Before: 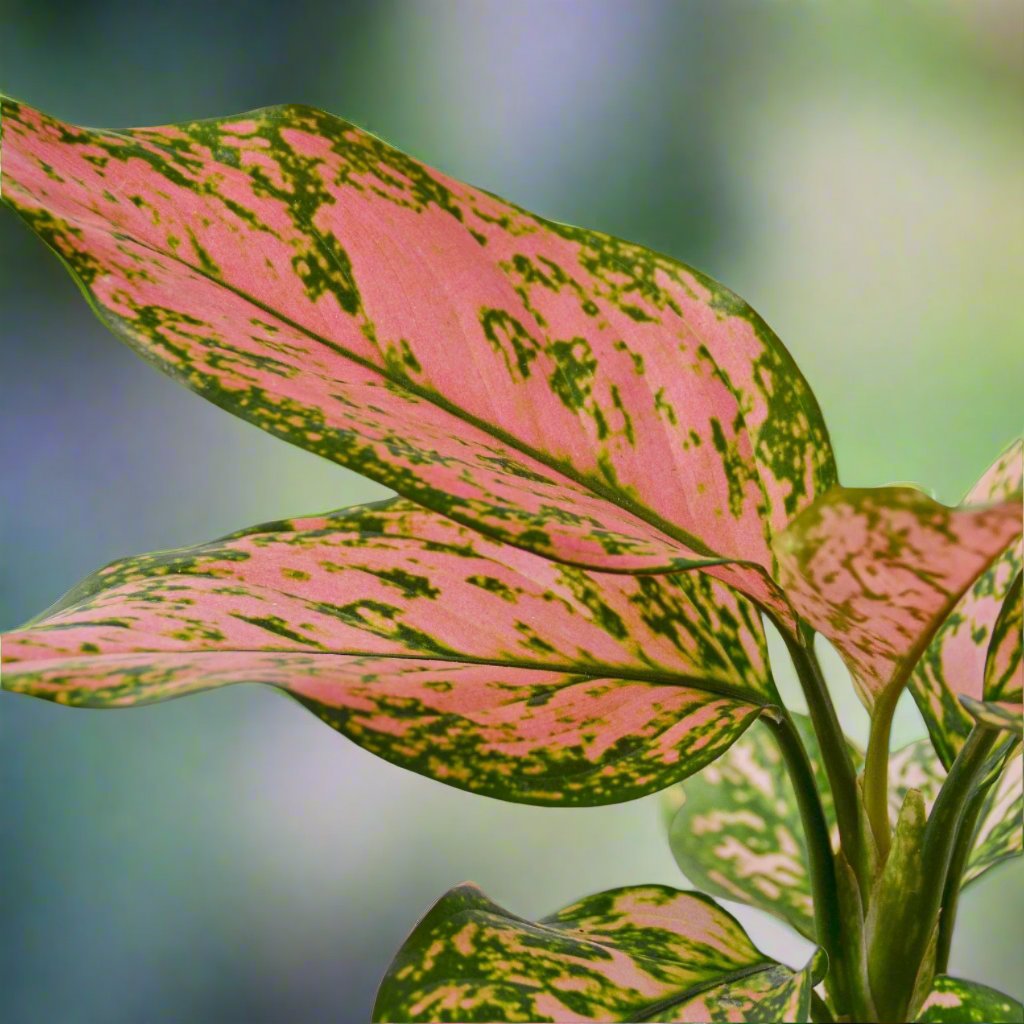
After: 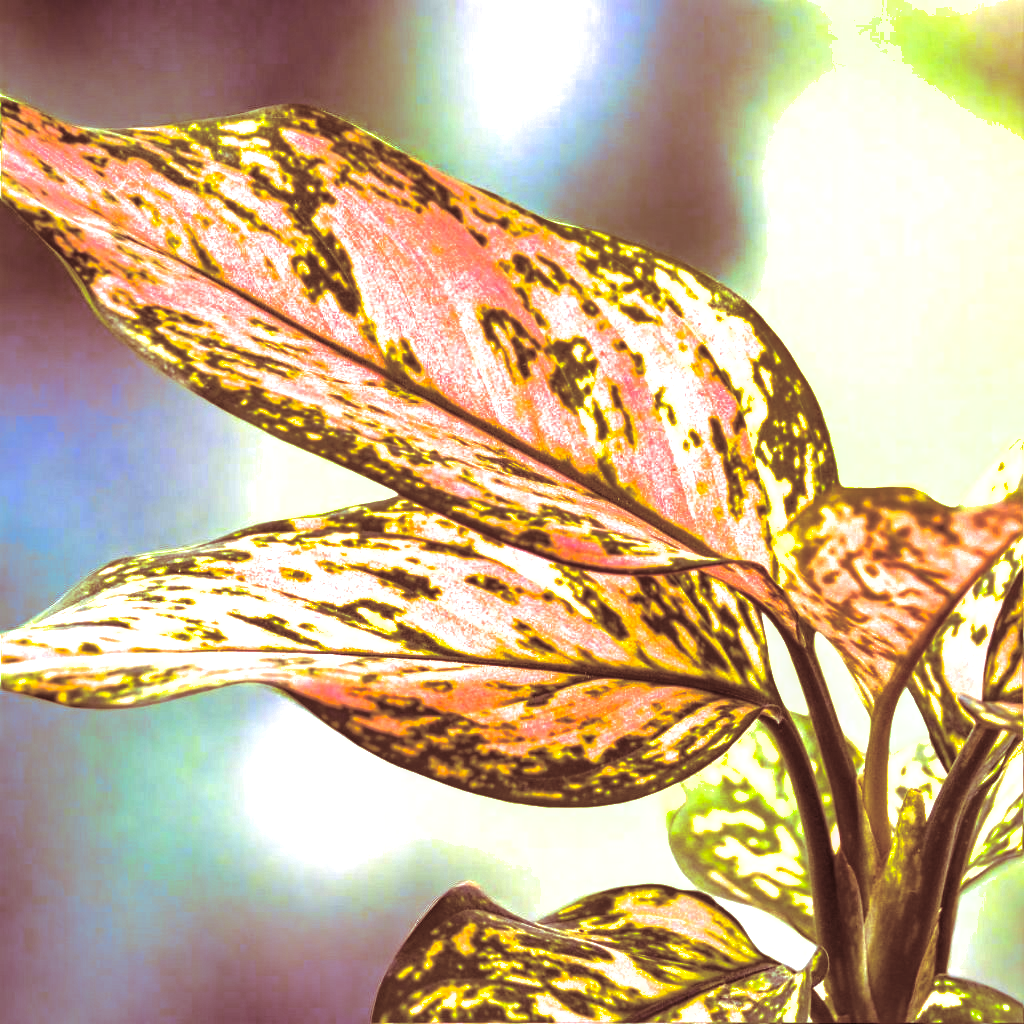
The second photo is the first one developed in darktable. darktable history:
tone equalizer: -8 EV -0.417 EV, -7 EV -0.389 EV, -6 EV -0.333 EV, -5 EV -0.222 EV, -3 EV 0.222 EV, -2 EV 0.333 EV, -1 EV 0.389 EV, +0 EV 0.417 EV, edges refinement/feathering 500, mask exposure compensation -1.57 EV, preserve details no
haze removal: adaptive false
color balance rgb: perceptual saturation grading › global saturation 10%
split-toning: highlights › saturation 0, balance -61.83
exposure: black level correction 0, exposure 1.2 EV, compensate exposure bias true, compensate highlight preservation false
shadows and highlights: on, module defaults
color contrast: green-magenta contrast 0.81
local contrast: on, module defaults
